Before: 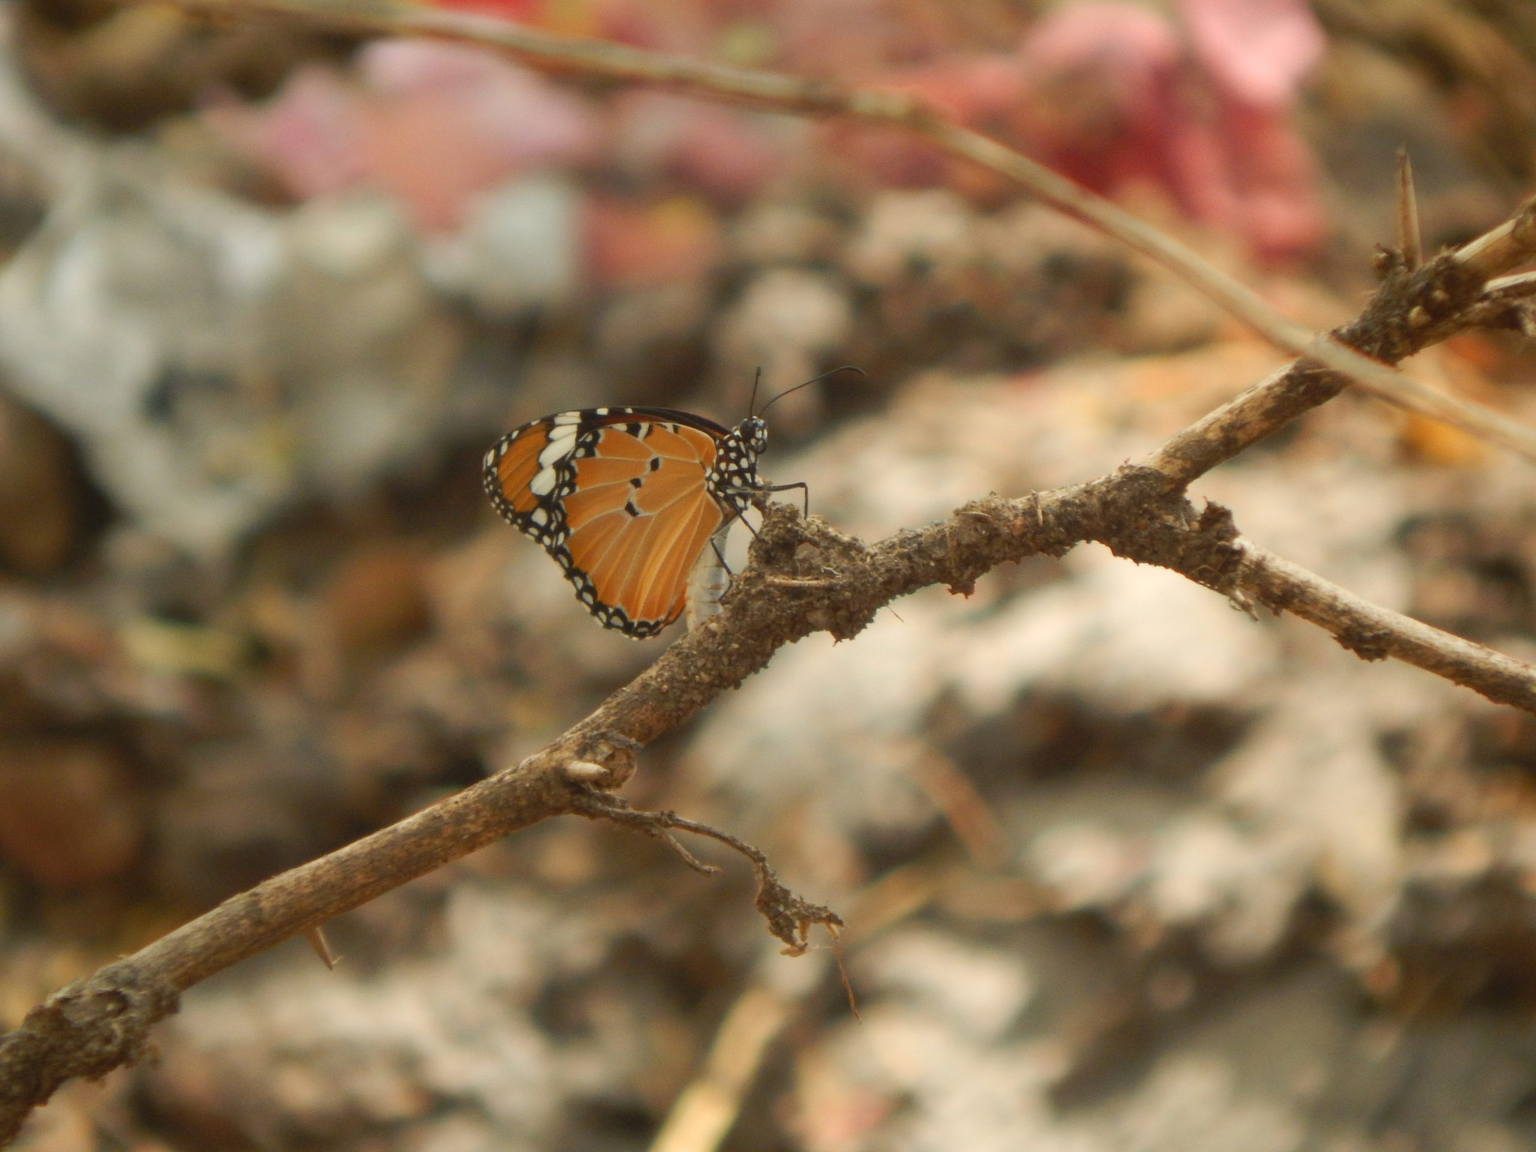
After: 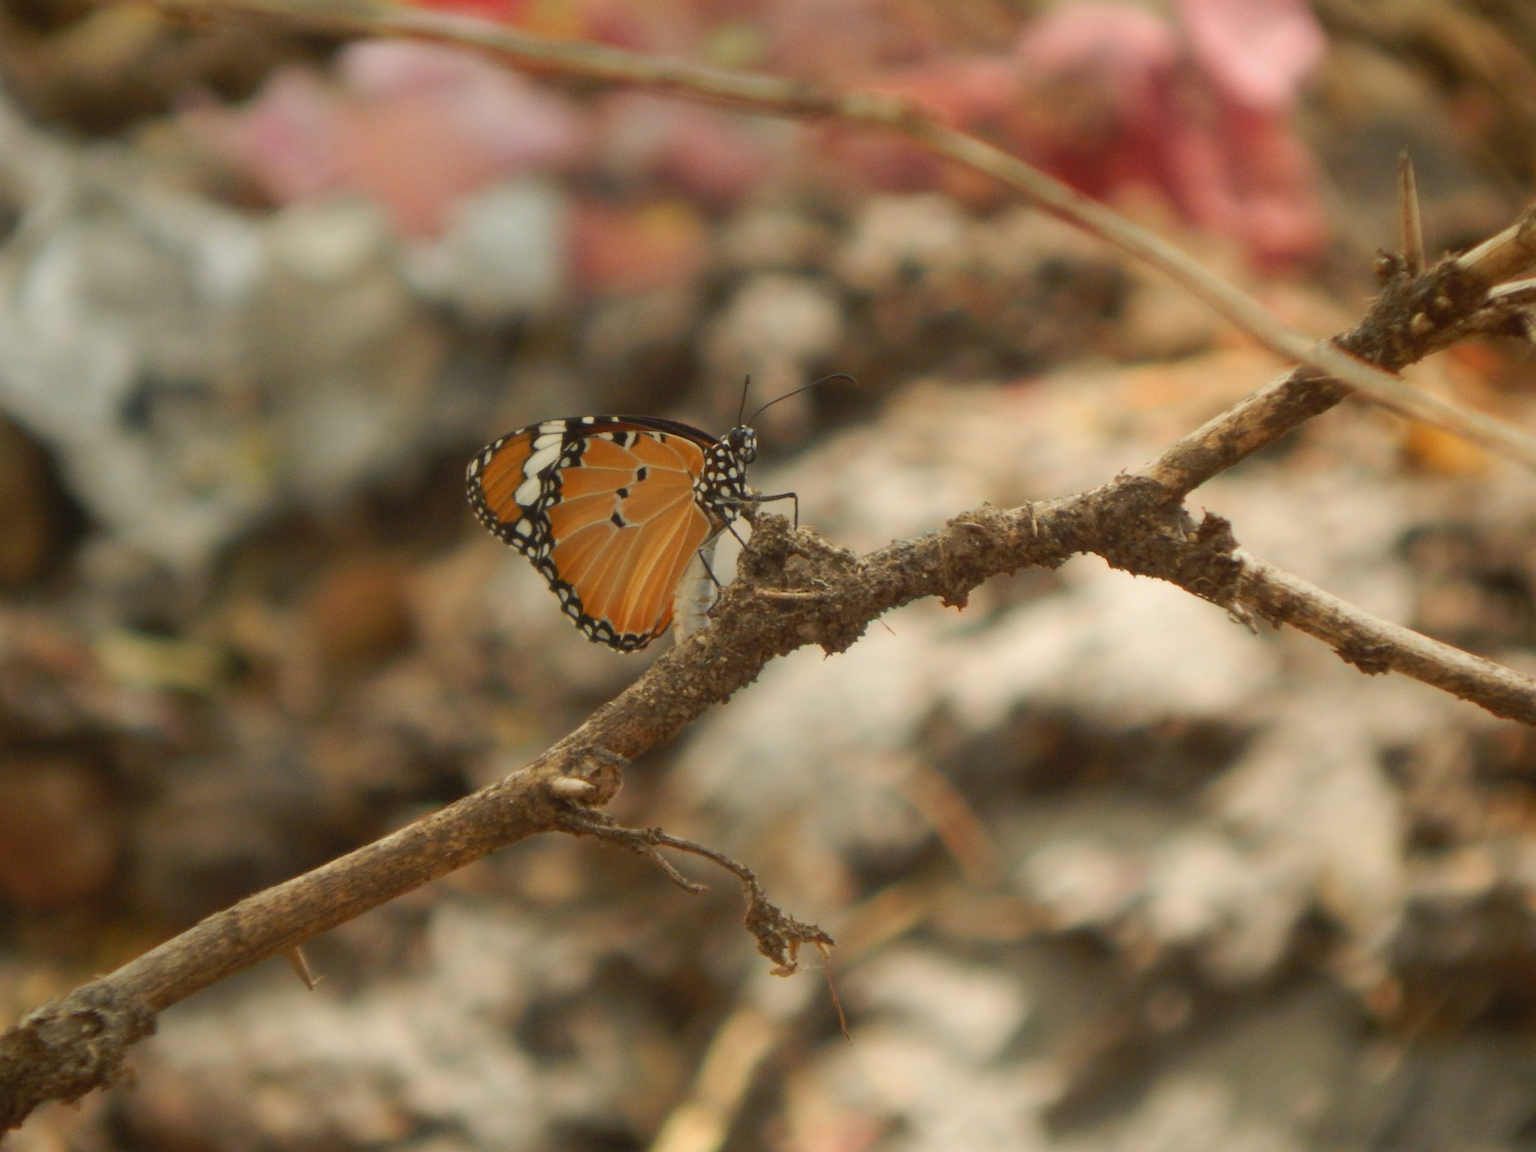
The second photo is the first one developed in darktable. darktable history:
crop: left 1.743%, right 0.268%, bottom 2.011%
exposure: black level correction 0.001, exposure -0.125 EV, compensate exposure bias true, compensate highlight preservation false
